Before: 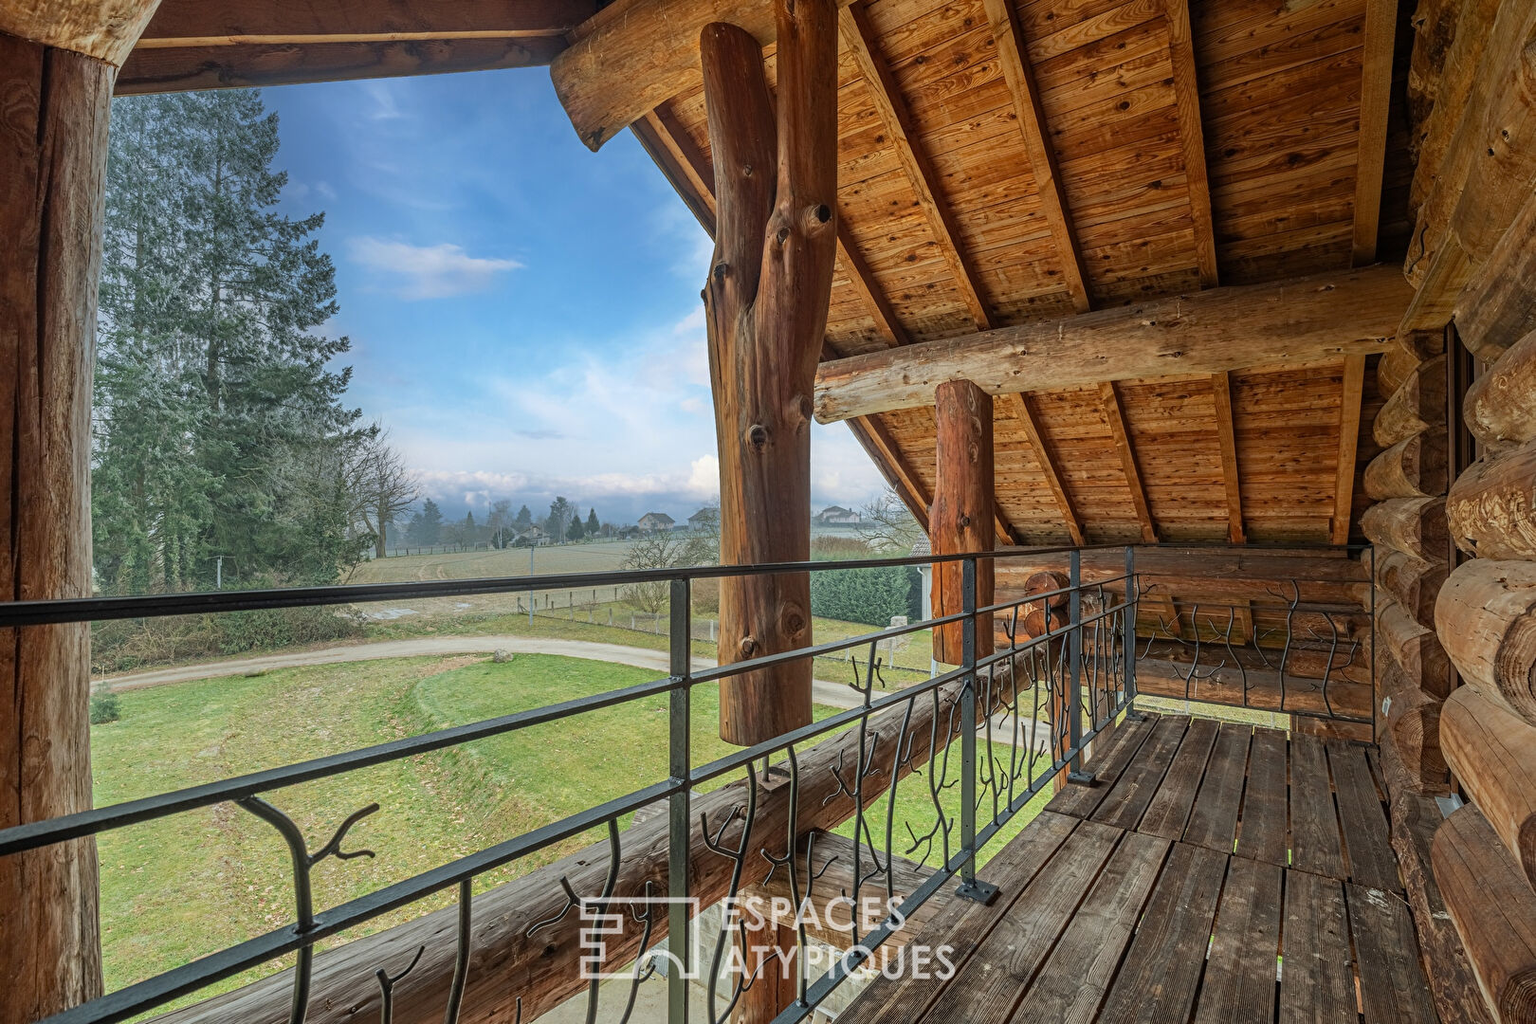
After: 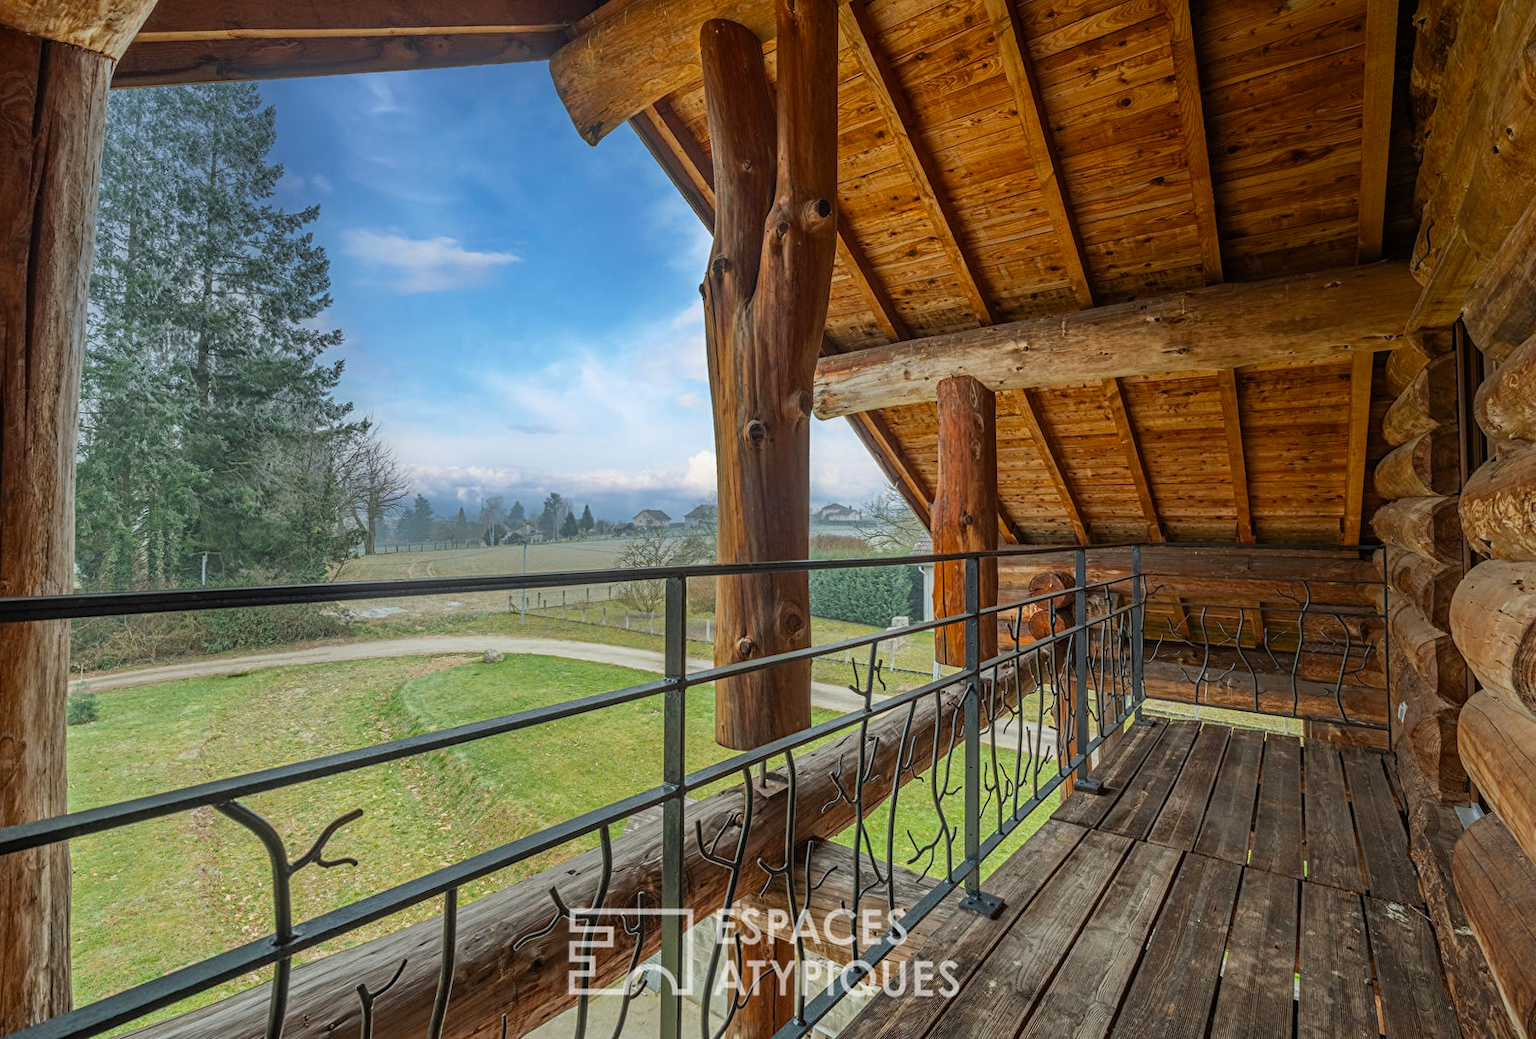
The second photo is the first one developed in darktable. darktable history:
rotate and perspective: rotation 0.226°, lens shift (vertical) -0.042, crop left 0.023, crop right 0.982, crop top 0.006, crop bottom 0.994
color balance rgb: perceptual saturation grading › global saturation 8.89%, saturation formula JzAzBz (2021)
